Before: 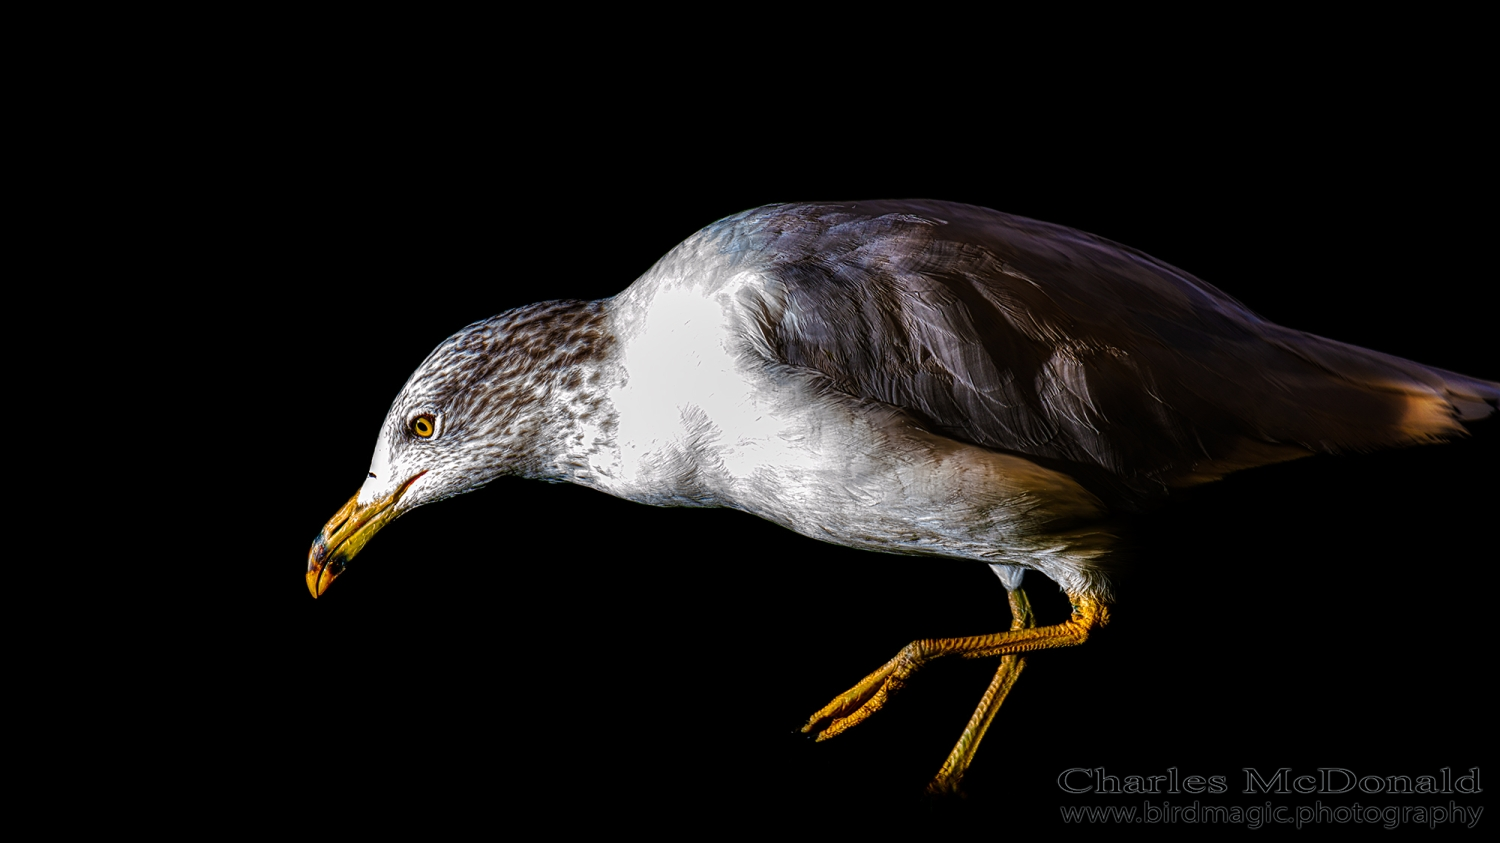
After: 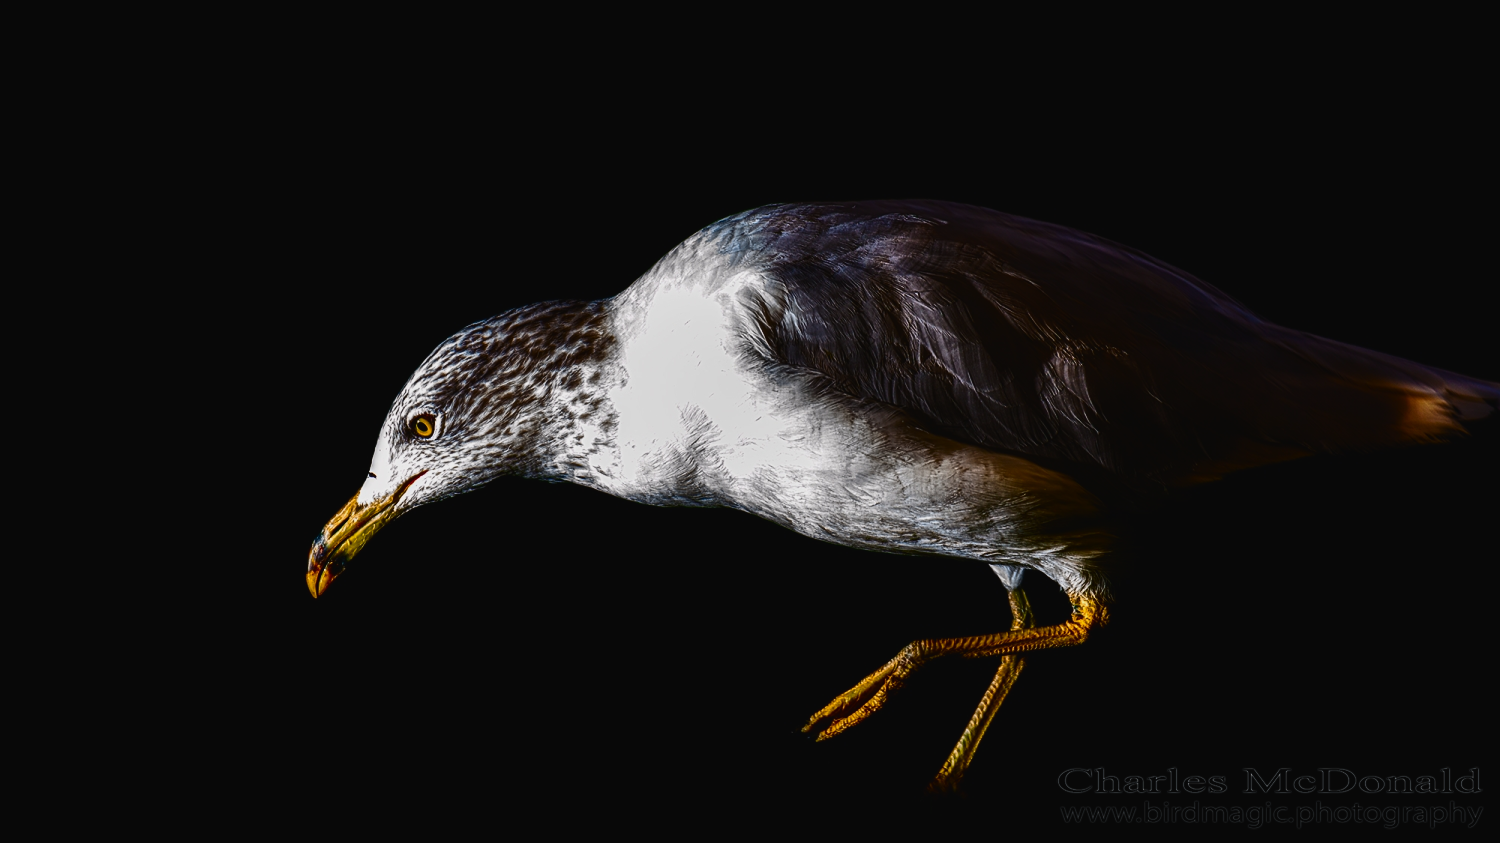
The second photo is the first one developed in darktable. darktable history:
exposure: black level correction -0.015, exposure -0.538 EV, compensate exposure bias true, compensate highlight preservation false
contrast brightness saturation: contrast 0.31, brightness -0.079, saturation 0.174
